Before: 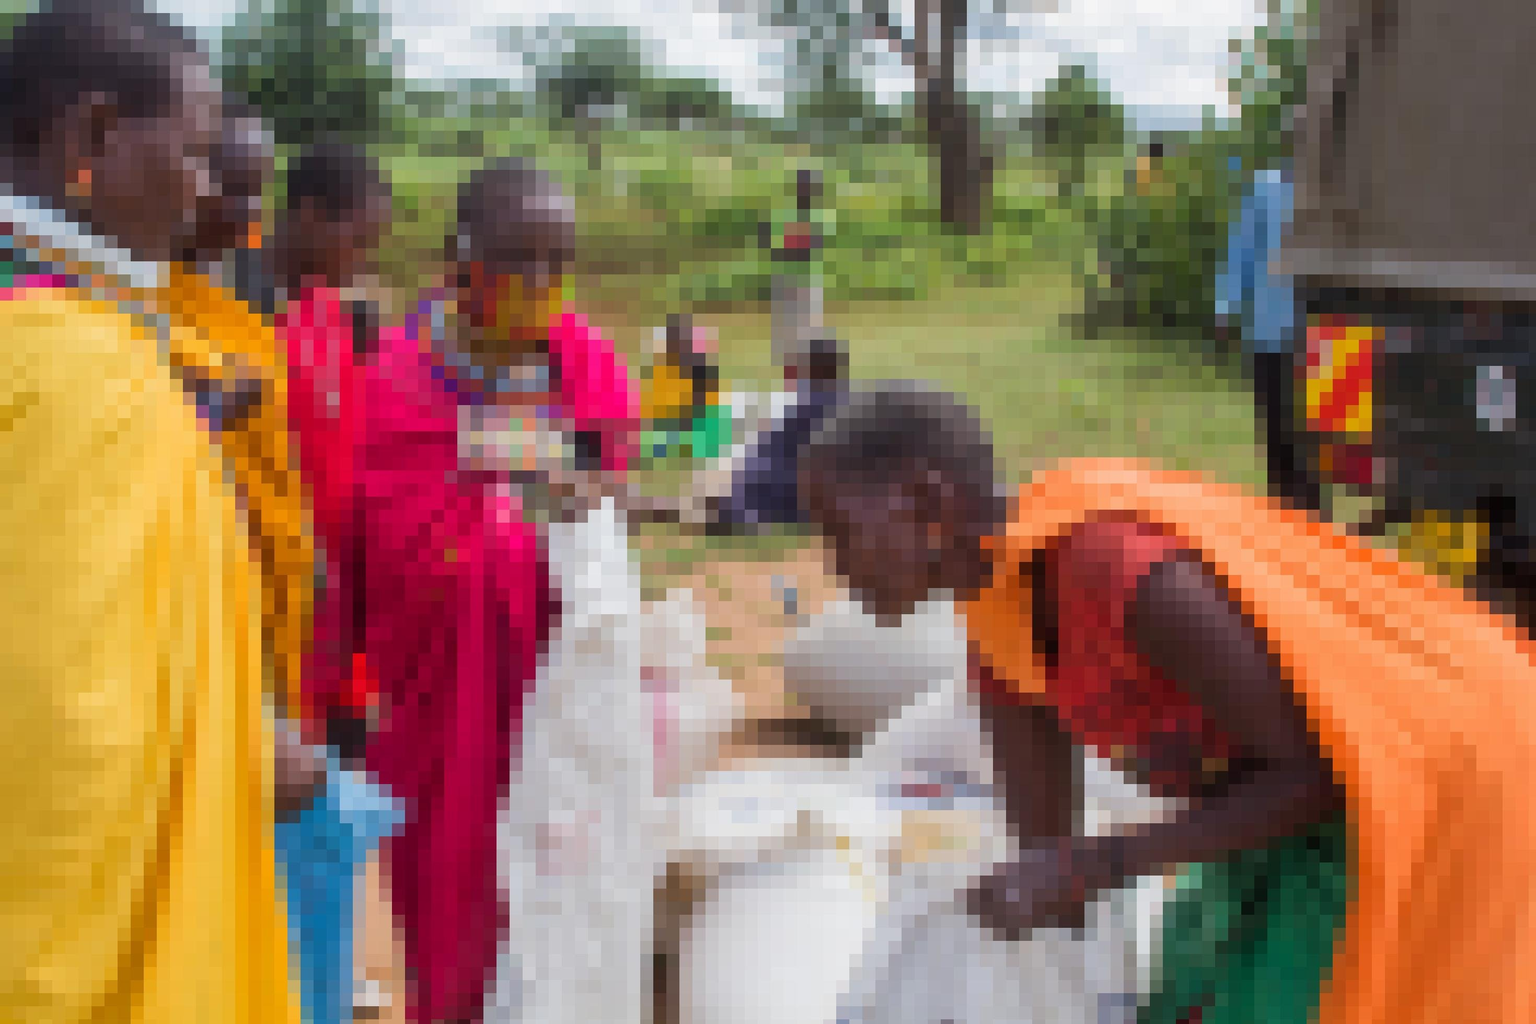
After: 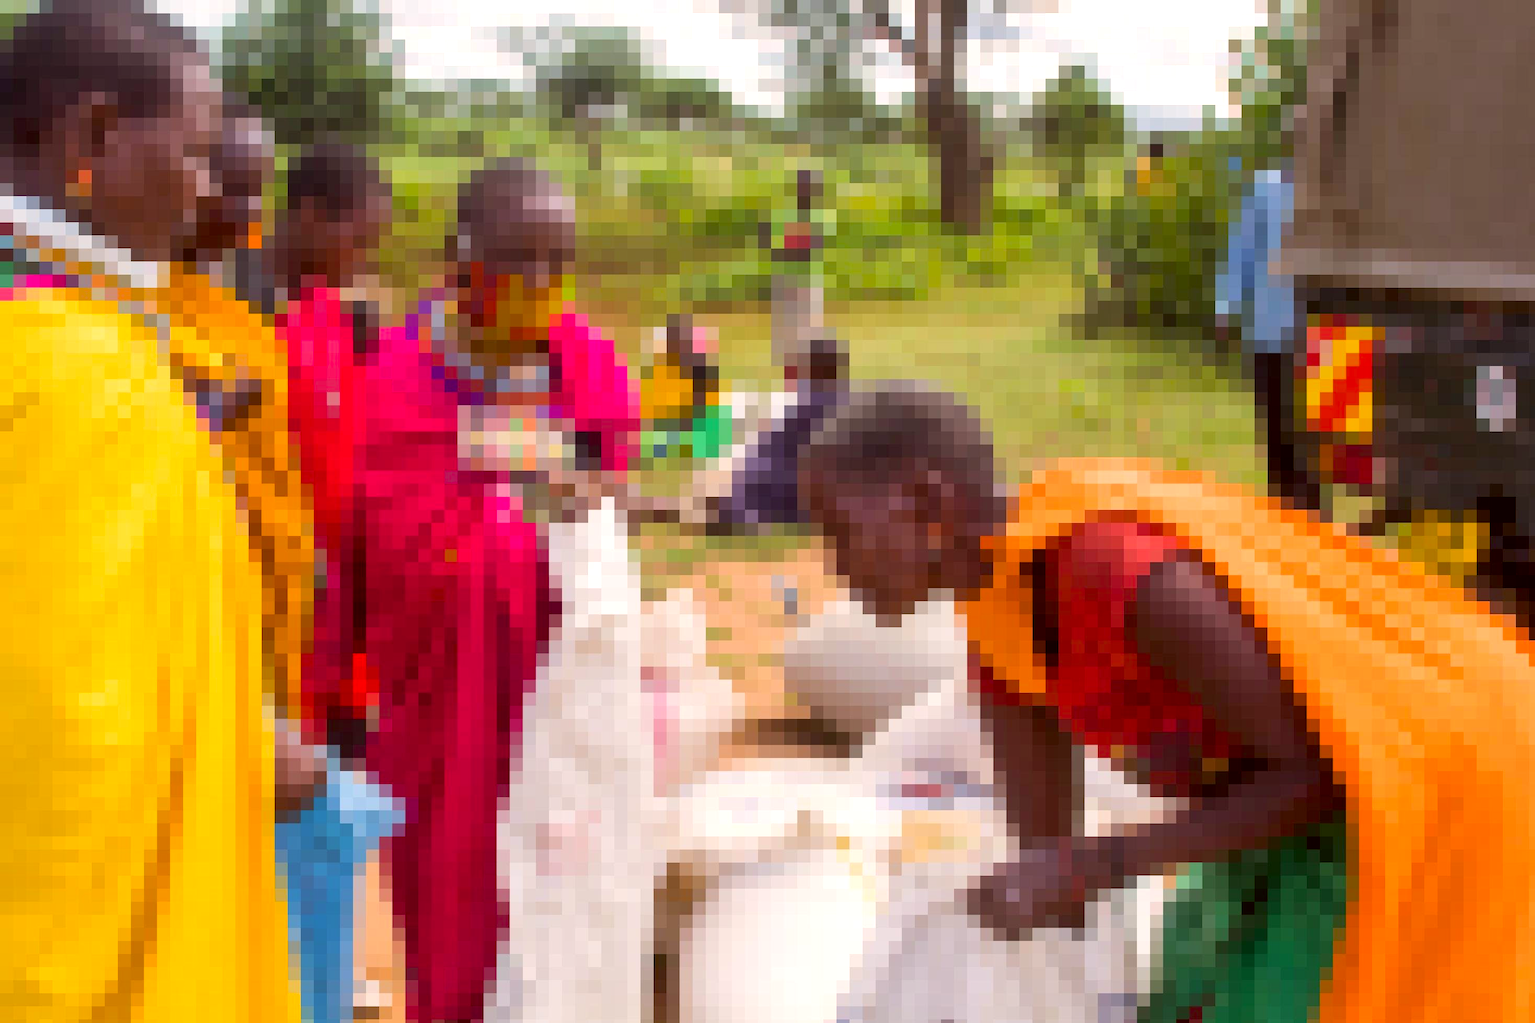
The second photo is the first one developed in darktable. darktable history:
color correction: highlights a* 6.27, highlights b* 8.19, shadows a* 5.94, shadows b* 7.23, saturation 0.9
exposure: black level correction 0.005, exposure 0.417 EV, compensate highlight preservation false
color balance rgb: perceptual saturation grading › global saturation 20%, global vibrance 20%
